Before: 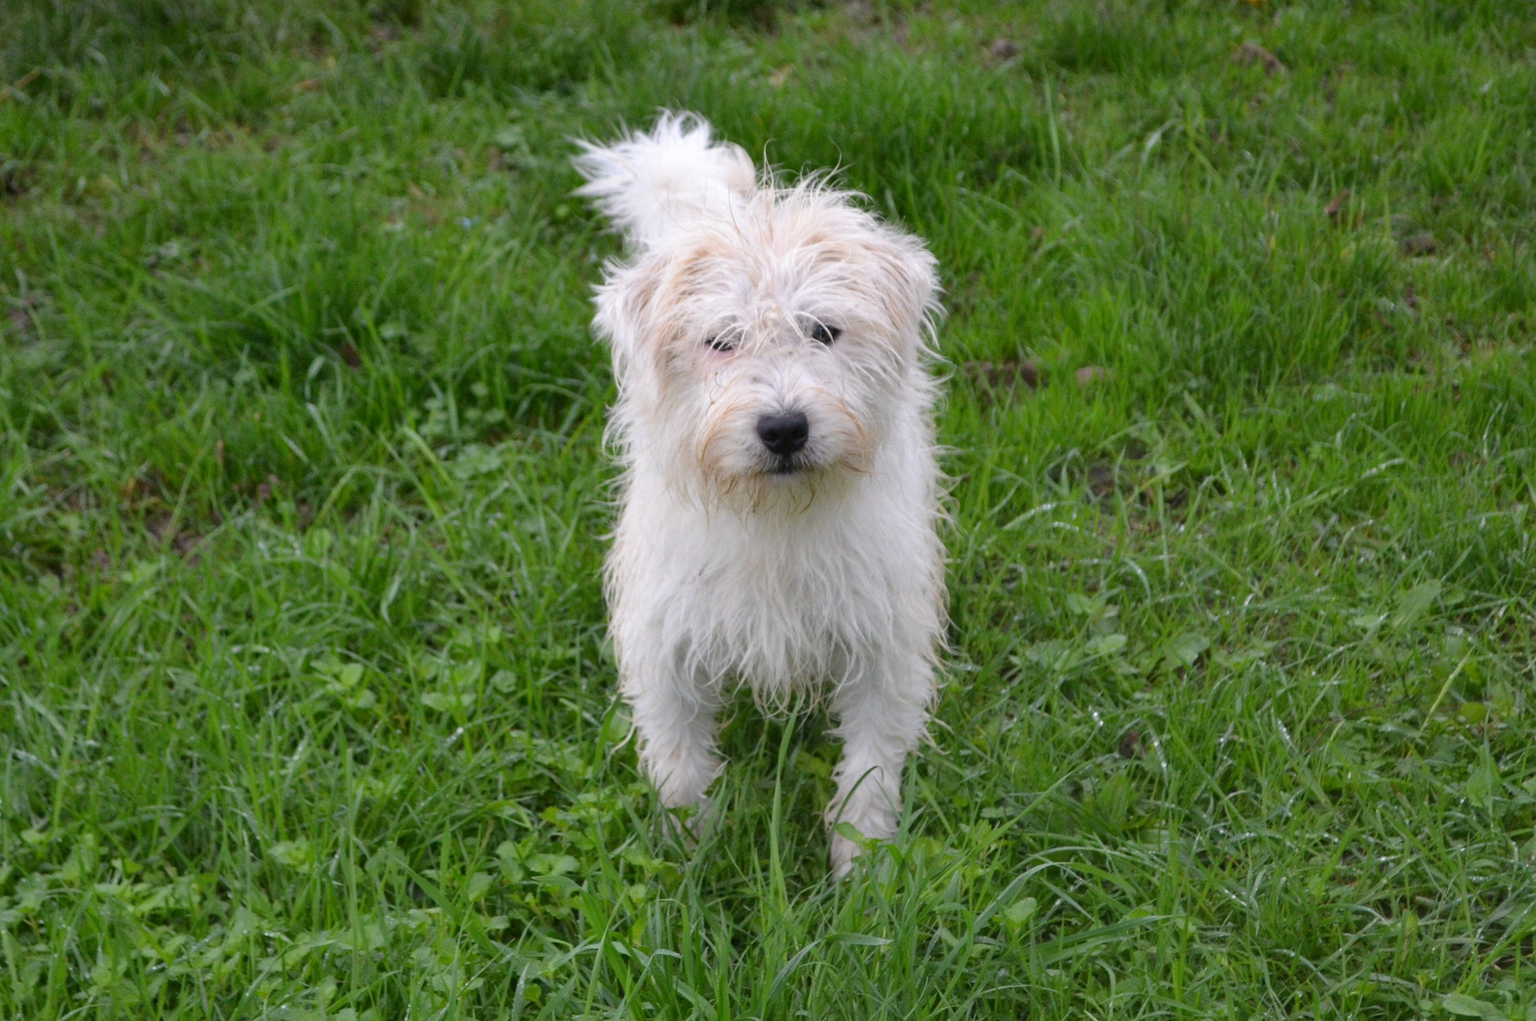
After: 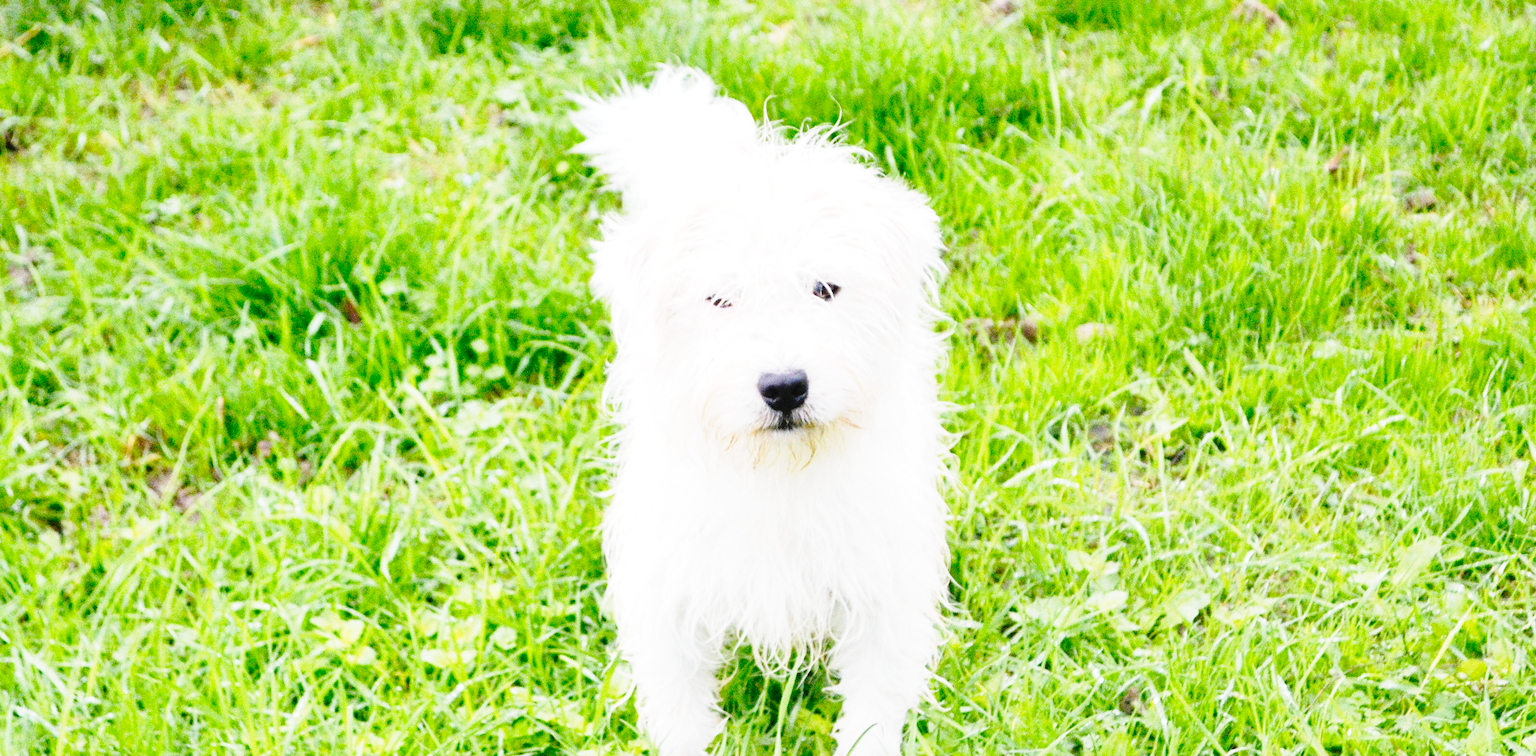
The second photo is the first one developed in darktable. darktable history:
tone curve: curves: ch0 [(0, 0.011) (0.053, 0.026) (0.174, 0.115) (0.398, 0.444) (0.673, 0.775) (0.829, 0.906) (0.991, 0.981)]; ch1 [(0, 0) (0.276, 0.206) (0.409, 0.383) (0.473, 0.458) (0.492, 0.501) (0.512, 0.513) (0.54, 0.543) (0.585, 0.617) (0.659, 0.686) (0.78, 0.8) (1, 1)]; ch2 [(0, 0) (0.438, 0.449) (0.473, 0.469) (0.503, 0.5) (0.523, 0.534) (0.562, 0.594) (0.612, 0.635) (0.695, 0.713) (1, 1)], preserve colors none
crop: top 4.318%, bottom 21.548%
exposure: exposure 1.26 EV, compensate highlight preservation false
base curve: curves: ch0 [(0, 0) (0.028, 0.03) (0.121, 0.232) (0.46, 0.748) (0.859, 0.968) (1, 1)], preserve colors none
